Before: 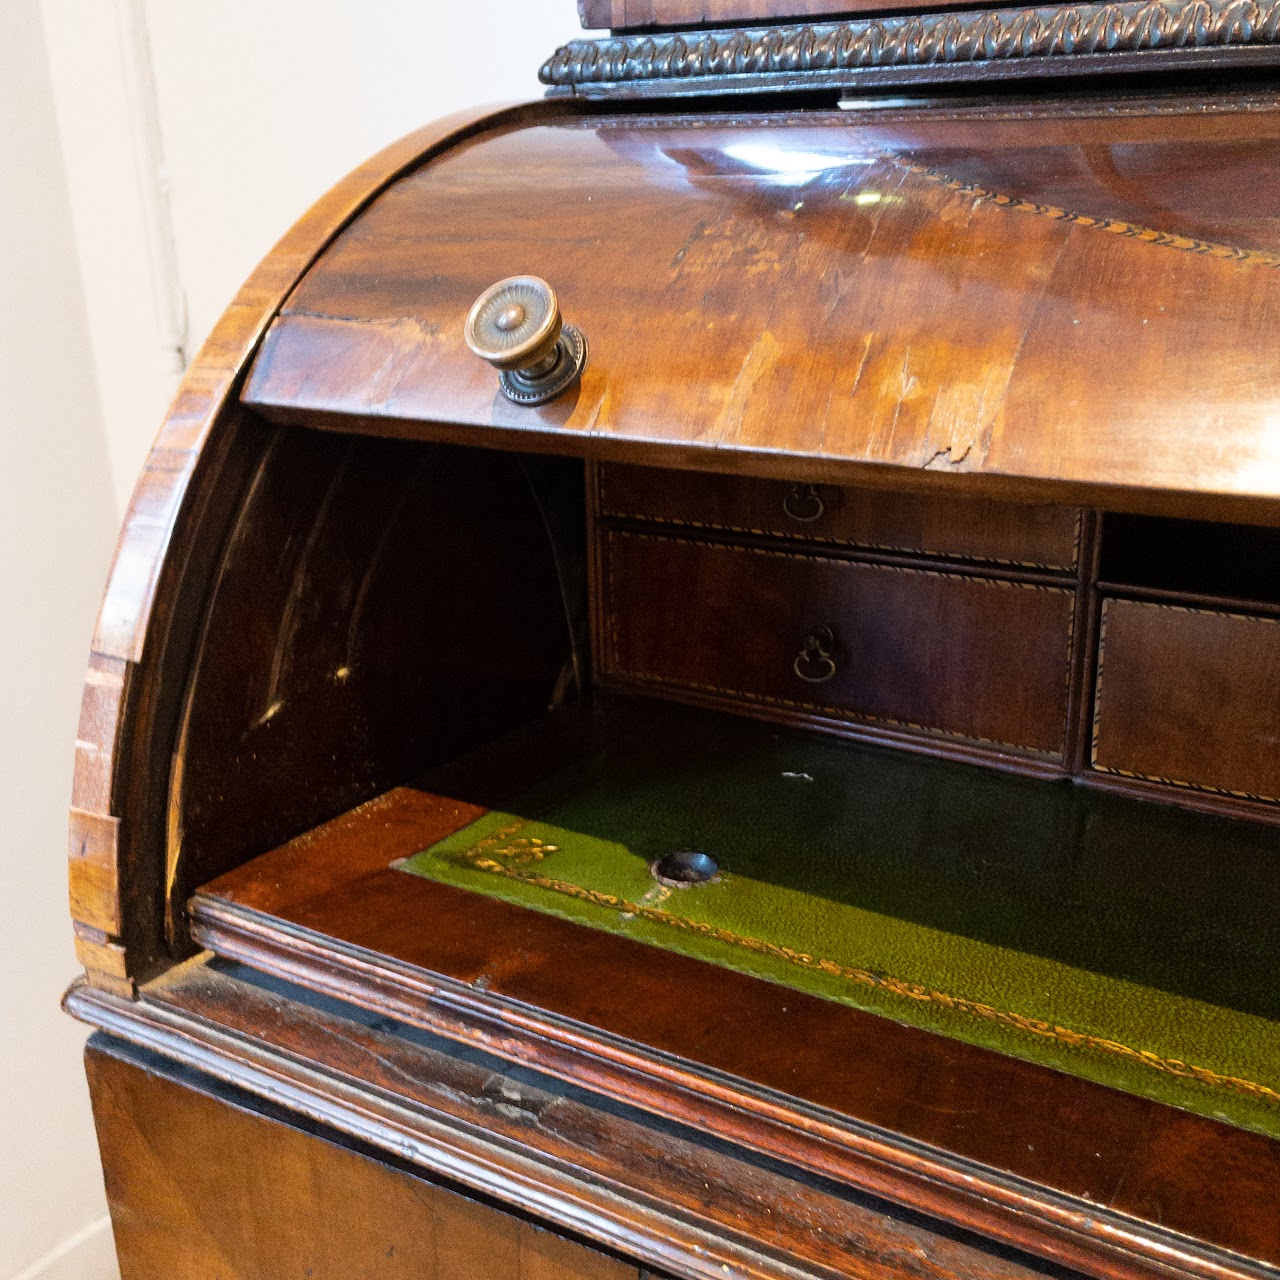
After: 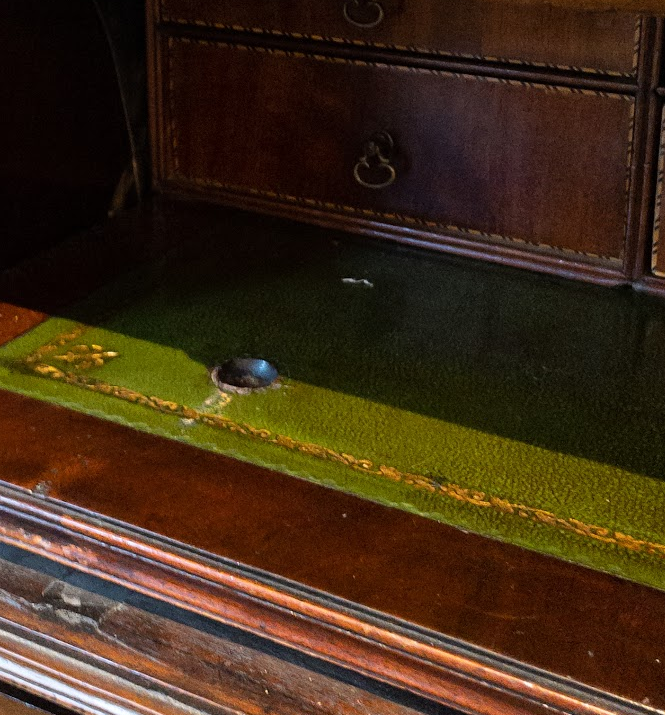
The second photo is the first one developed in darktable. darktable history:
crop: left 34.434%, top 38.669%, right 13.556%, bottom 5.397%
